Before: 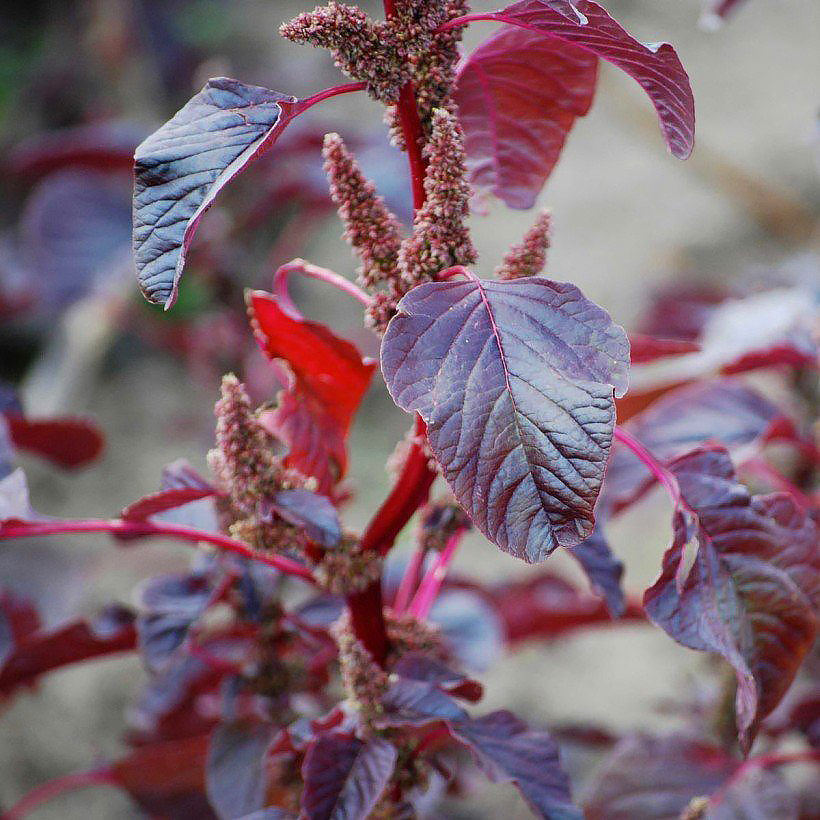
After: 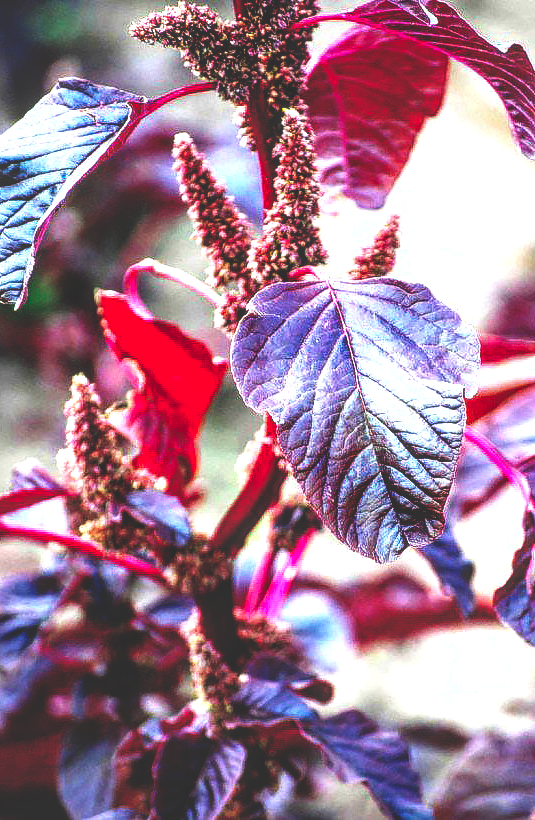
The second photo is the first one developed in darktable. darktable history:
base curve: curves: ch0 [(0, 0.036) (0.083, 0.04) (0.804, 1)], preserve colors none
local contrast: detail 142%
crop and rotate: left 18.408%, right 16.227%
exposure: black level correction 0, exposure 1.001 EV, compensate exposure bias true, compensate highlight preservation false
